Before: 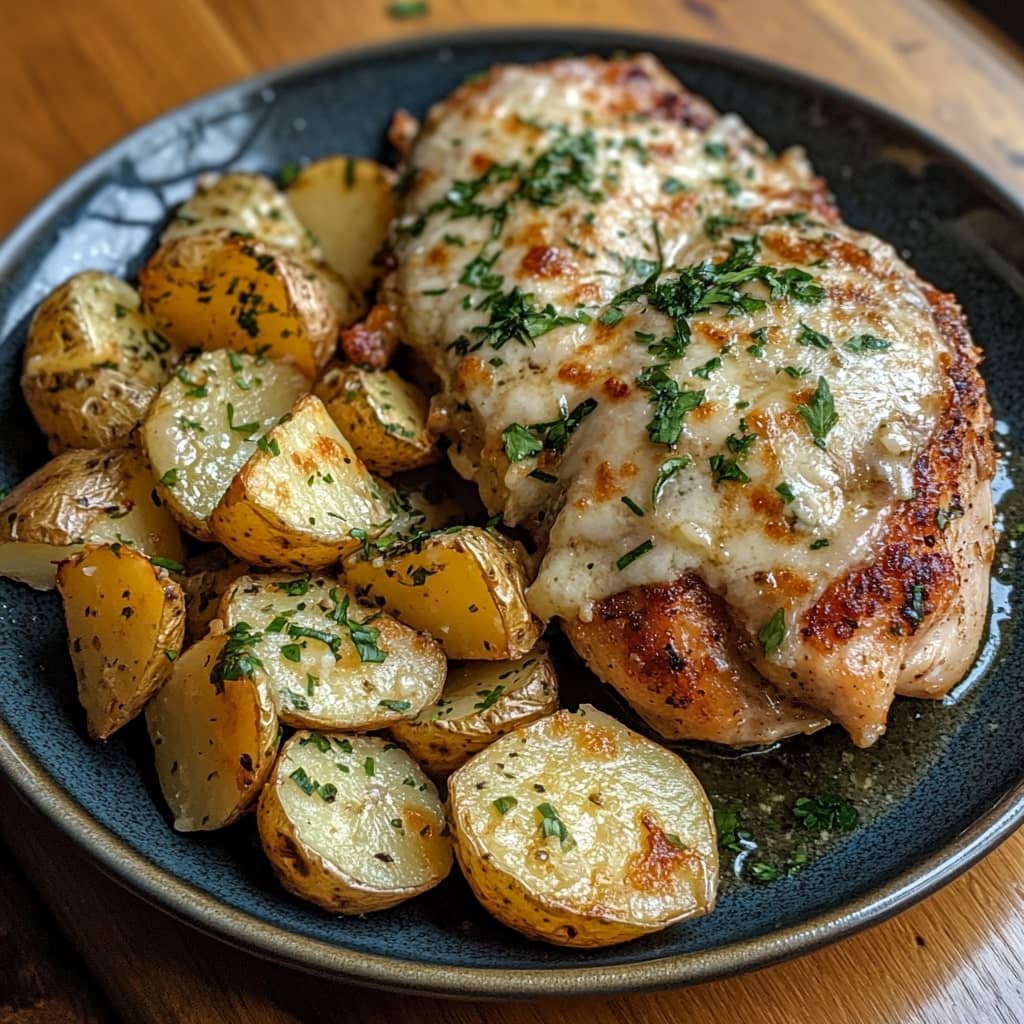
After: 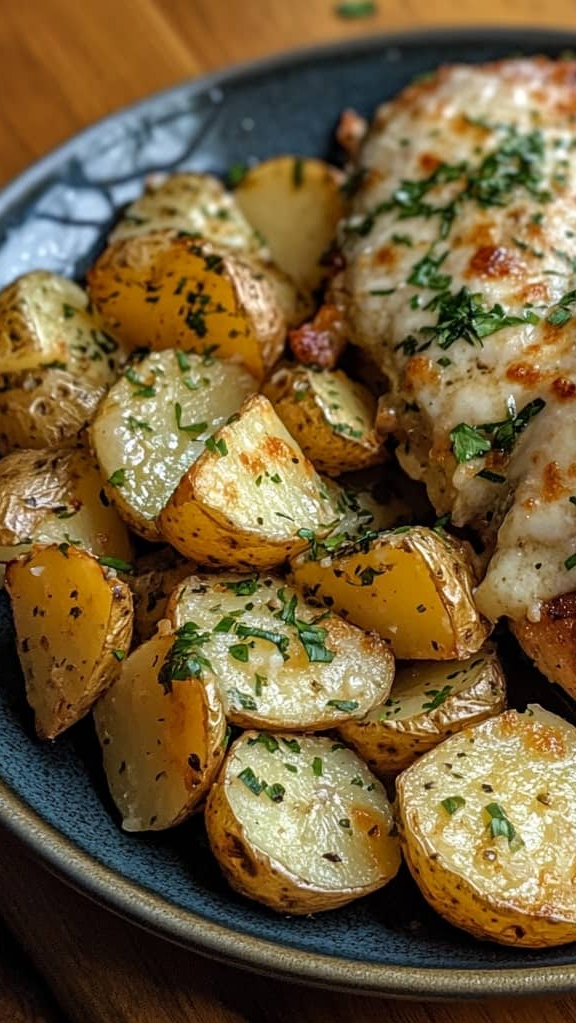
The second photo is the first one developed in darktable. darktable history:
white balance: emerald 1
crop: left 5.114%, right 38.589%
